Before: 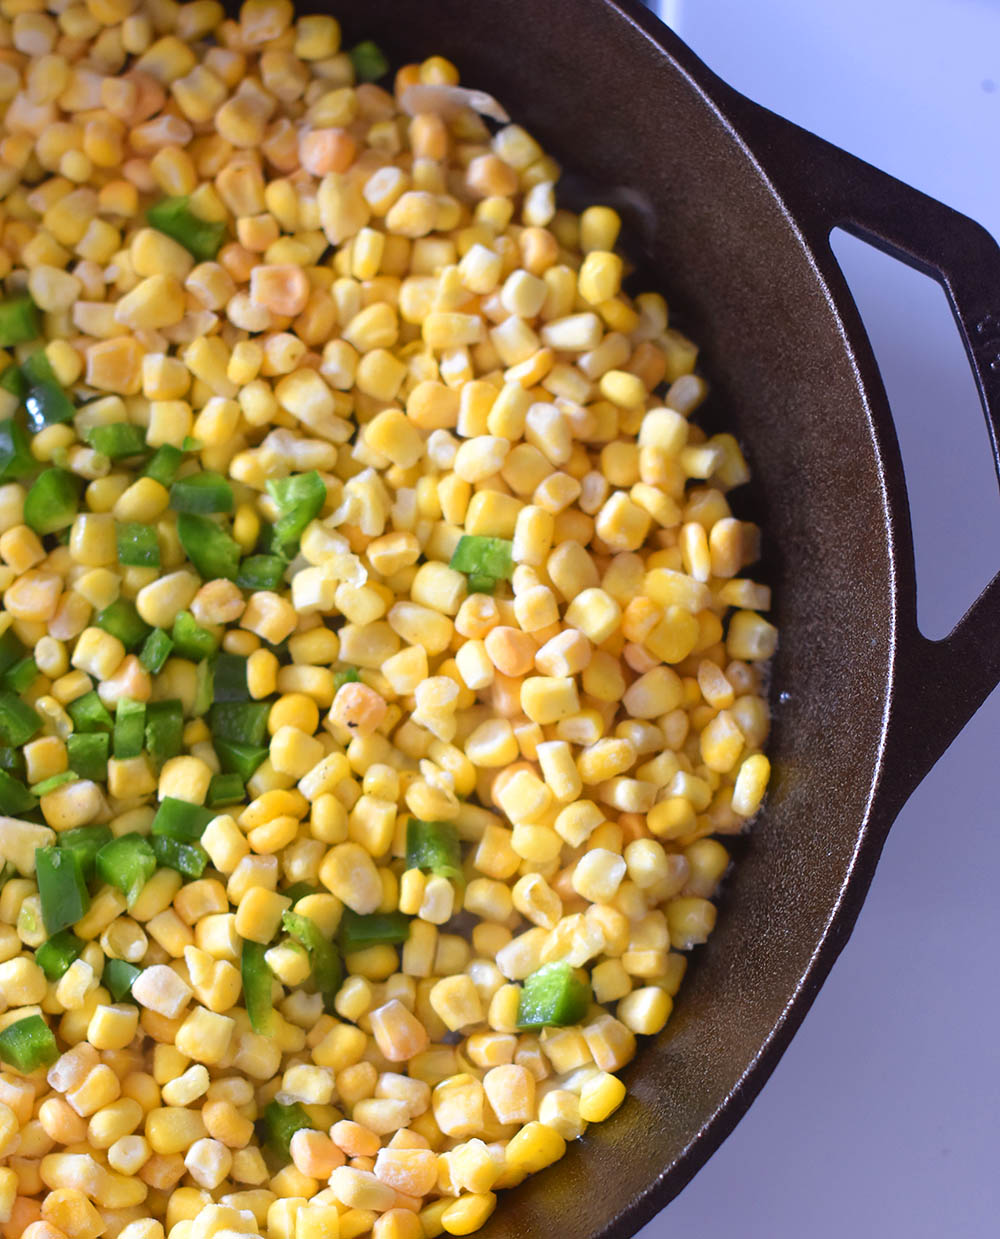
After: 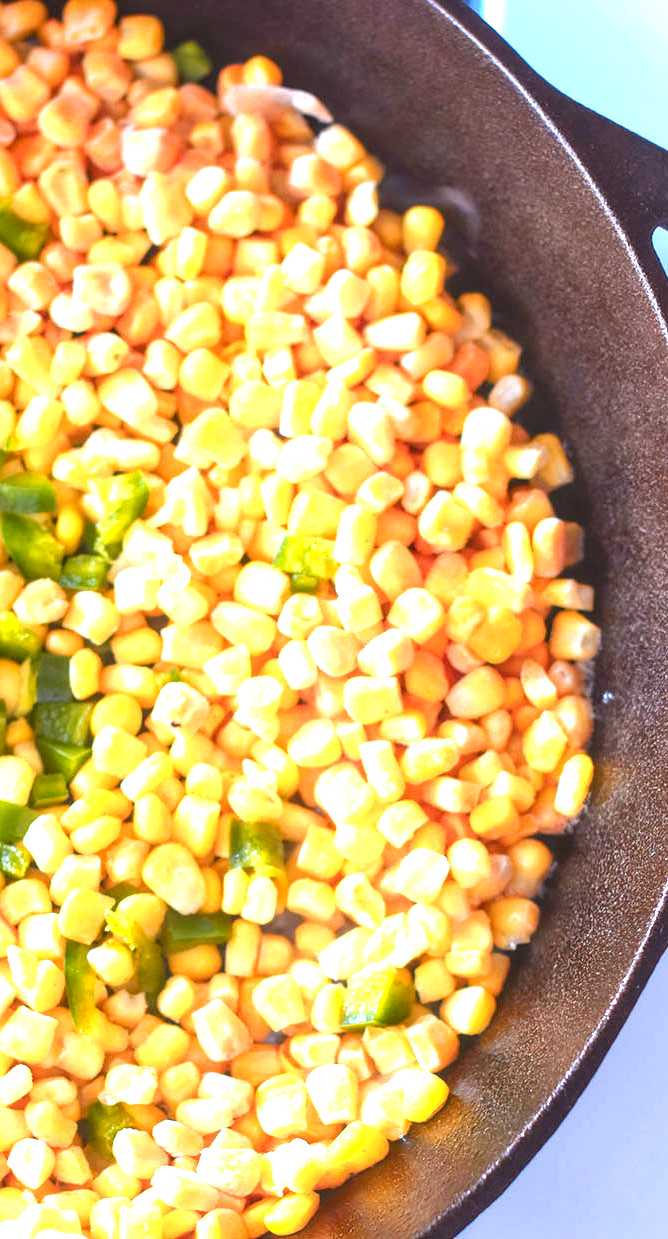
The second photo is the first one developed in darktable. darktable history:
exposure: black level correction 0, exposure 1.45 EV, compensate exposure bias true, compensate highlight preservation false
crop and rotate: left 17.732%, right 15.423%
color zones: curves: ch1 [(0.235, 0.558) (0.75, 0.5)]; ch2 [(0.25, 0.462) (0.749, 0.457)], mix 40.67%
local contrast: on, module defaults
